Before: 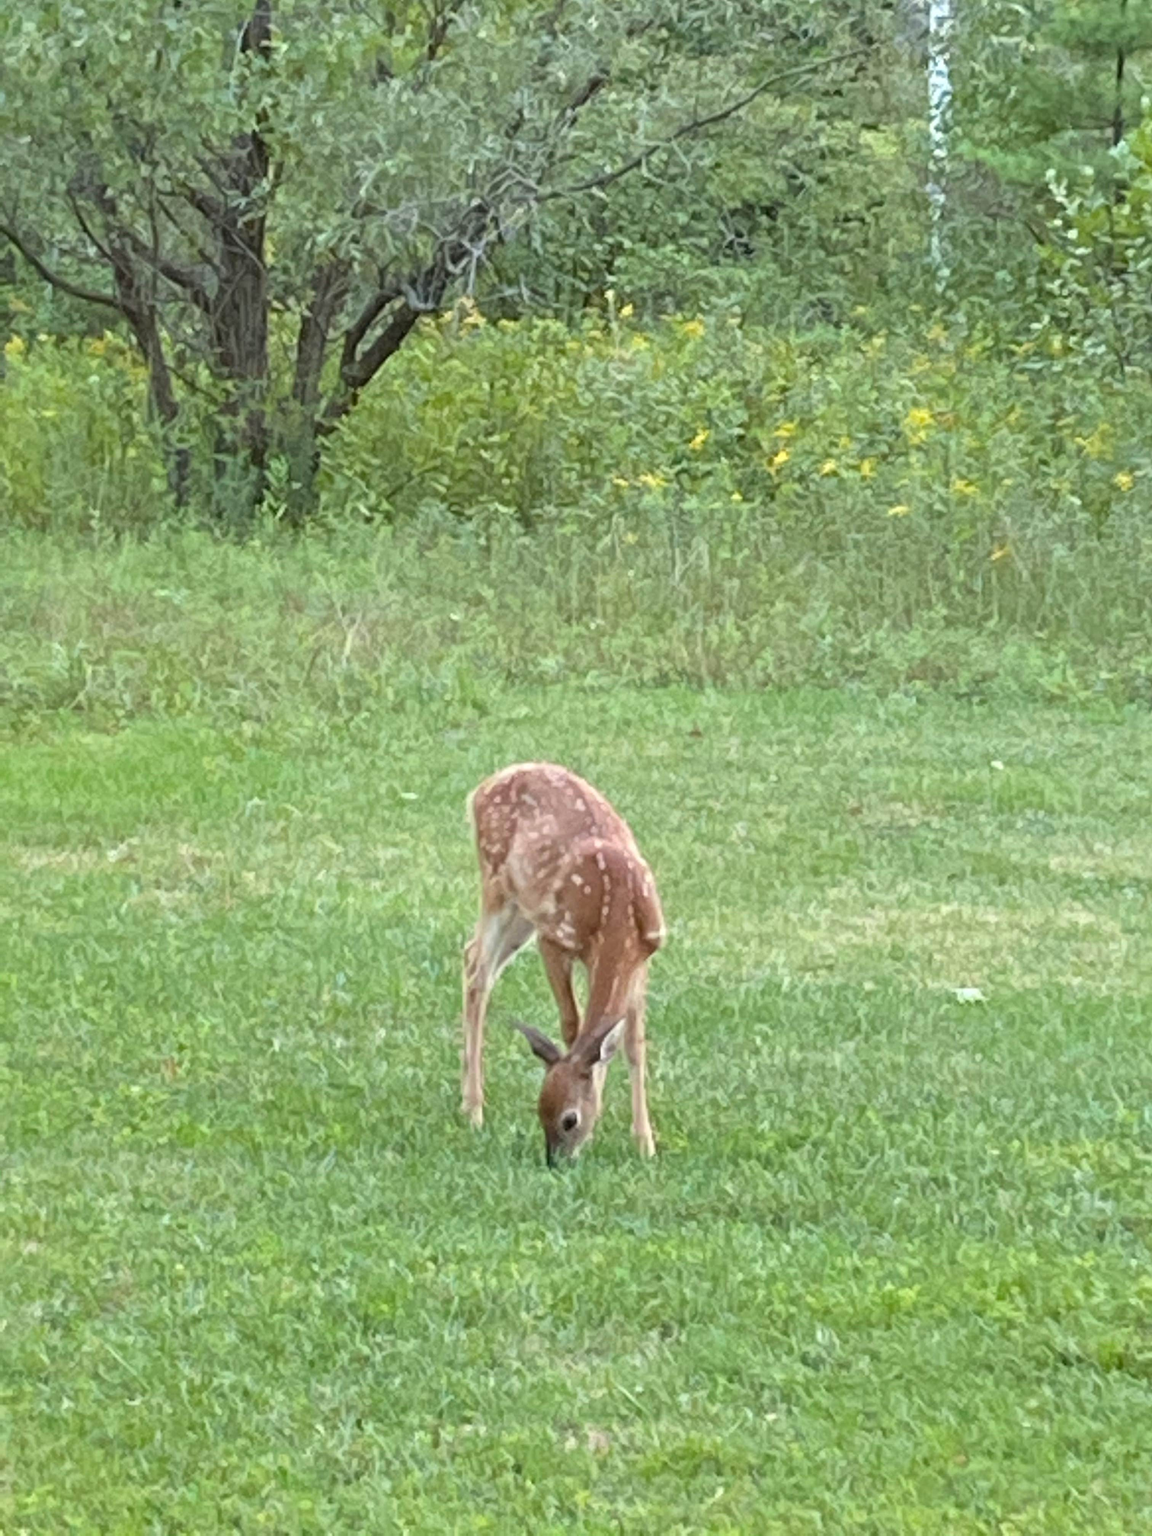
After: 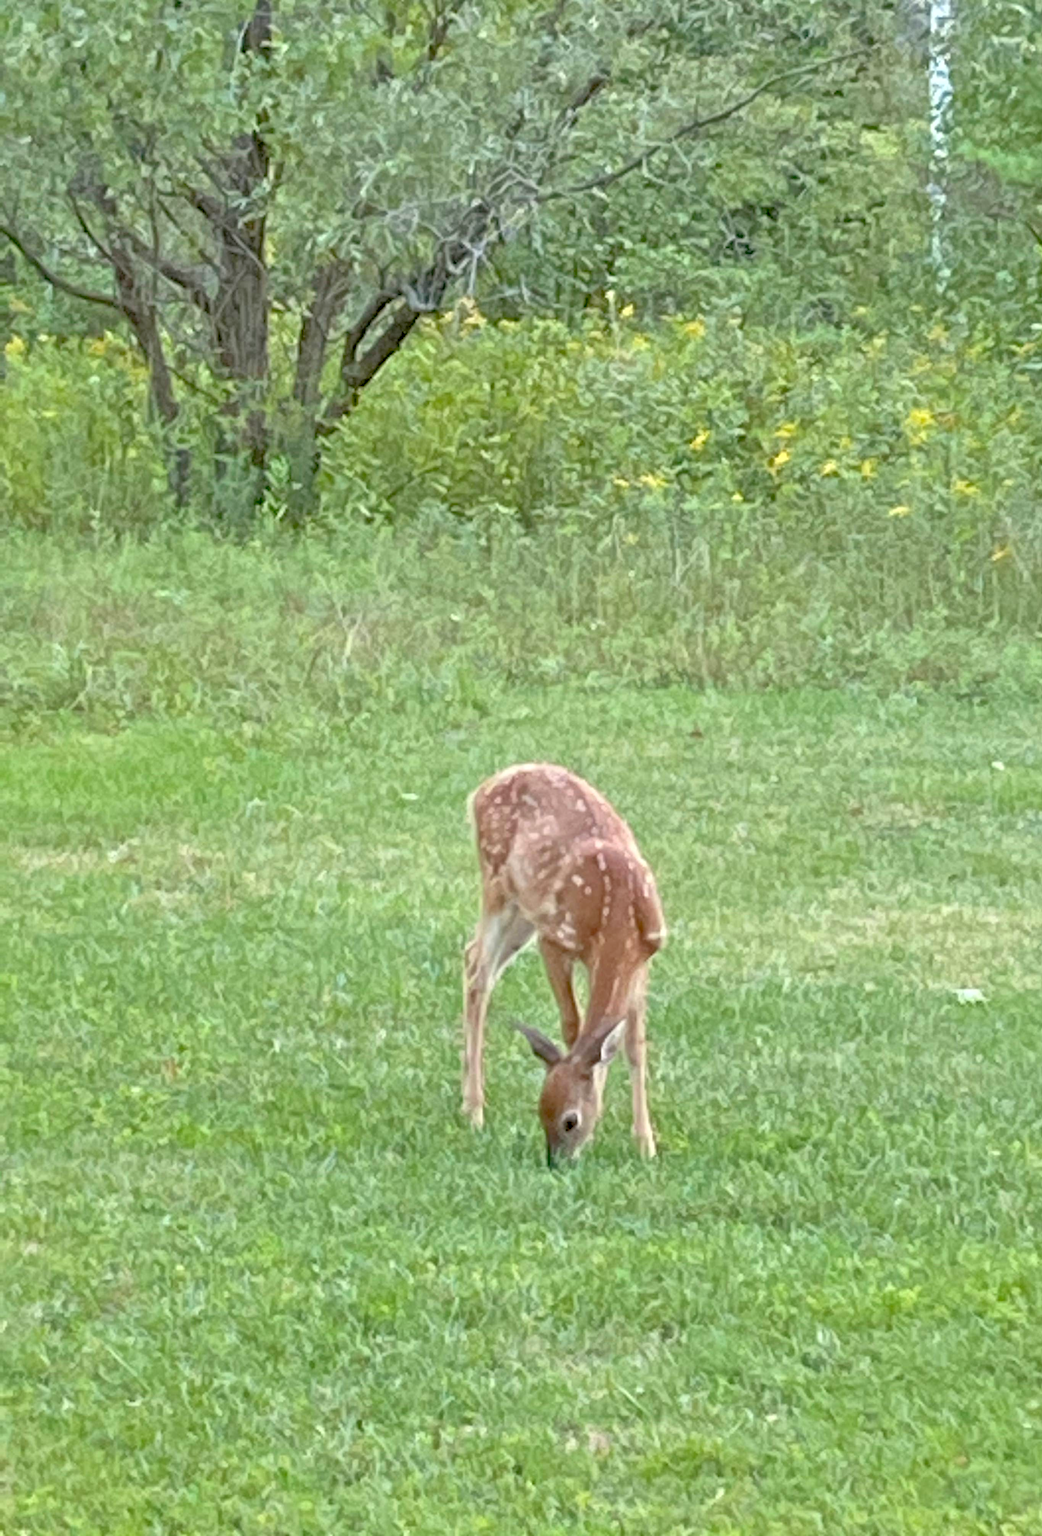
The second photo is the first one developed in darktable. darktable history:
exposure: black level correction 0.009, compensate highlight preservation false
tone equalizer: -7 EV 0.155 EV, -6 EV 0.63 EV, -5 EV 1.19 EV, -4 EV 1.36 EV, -3 EV 1.15 EV, -2 EV 0.6 EV, -1 EV 0.154 EV
crop: right 9.511%, bottom 0.041%
